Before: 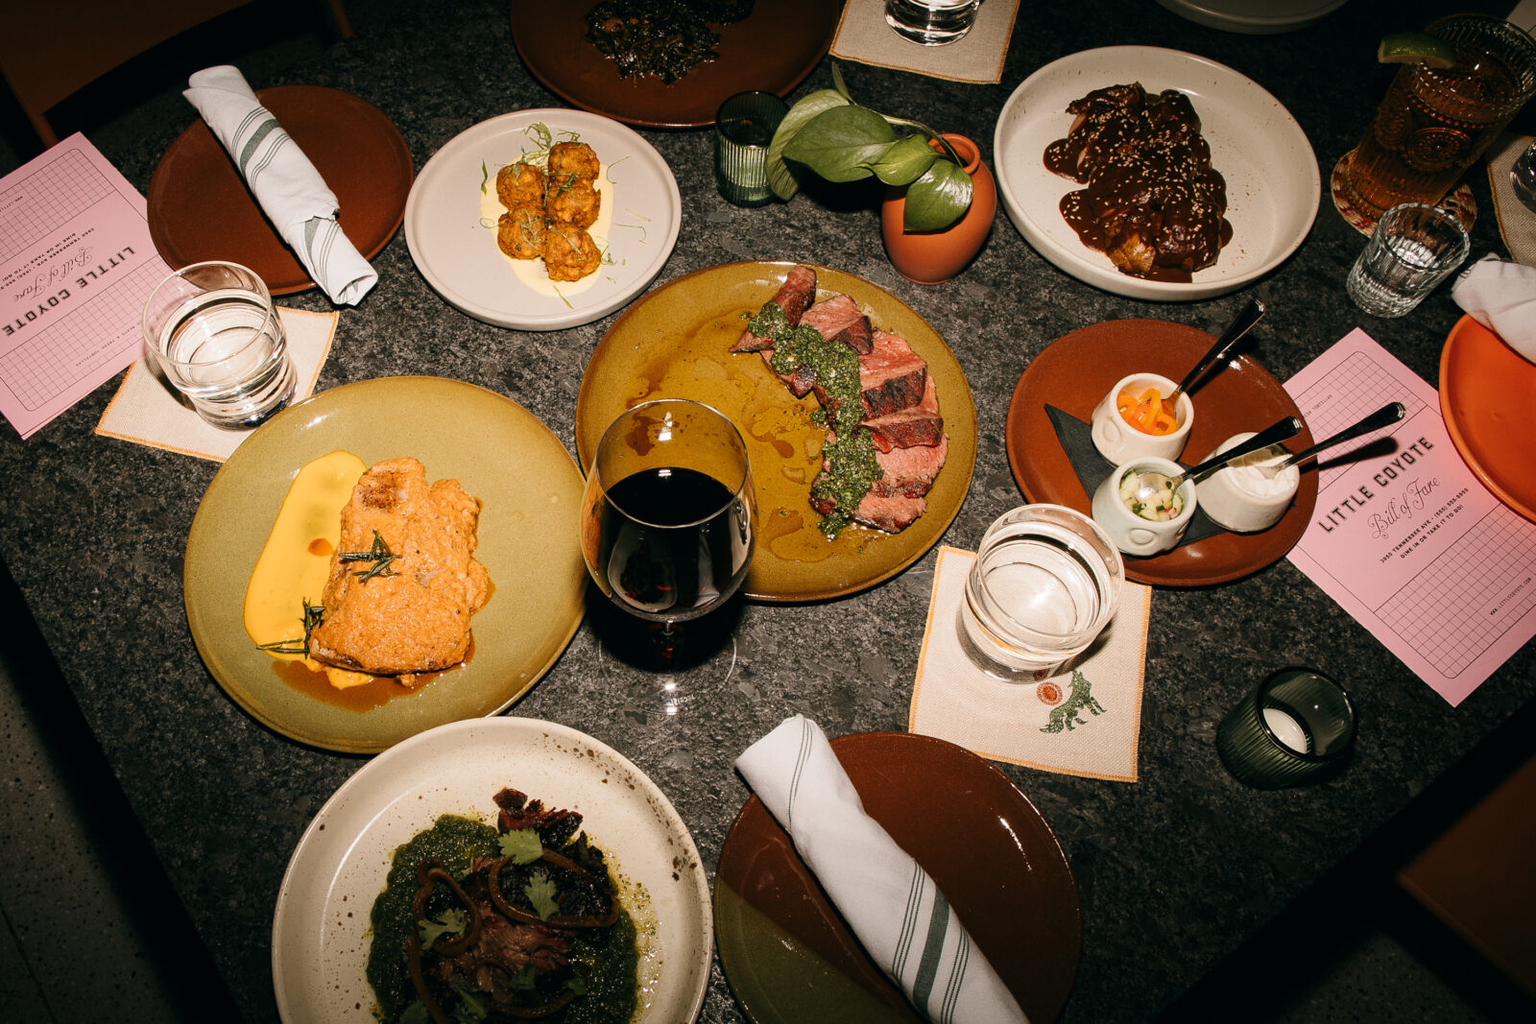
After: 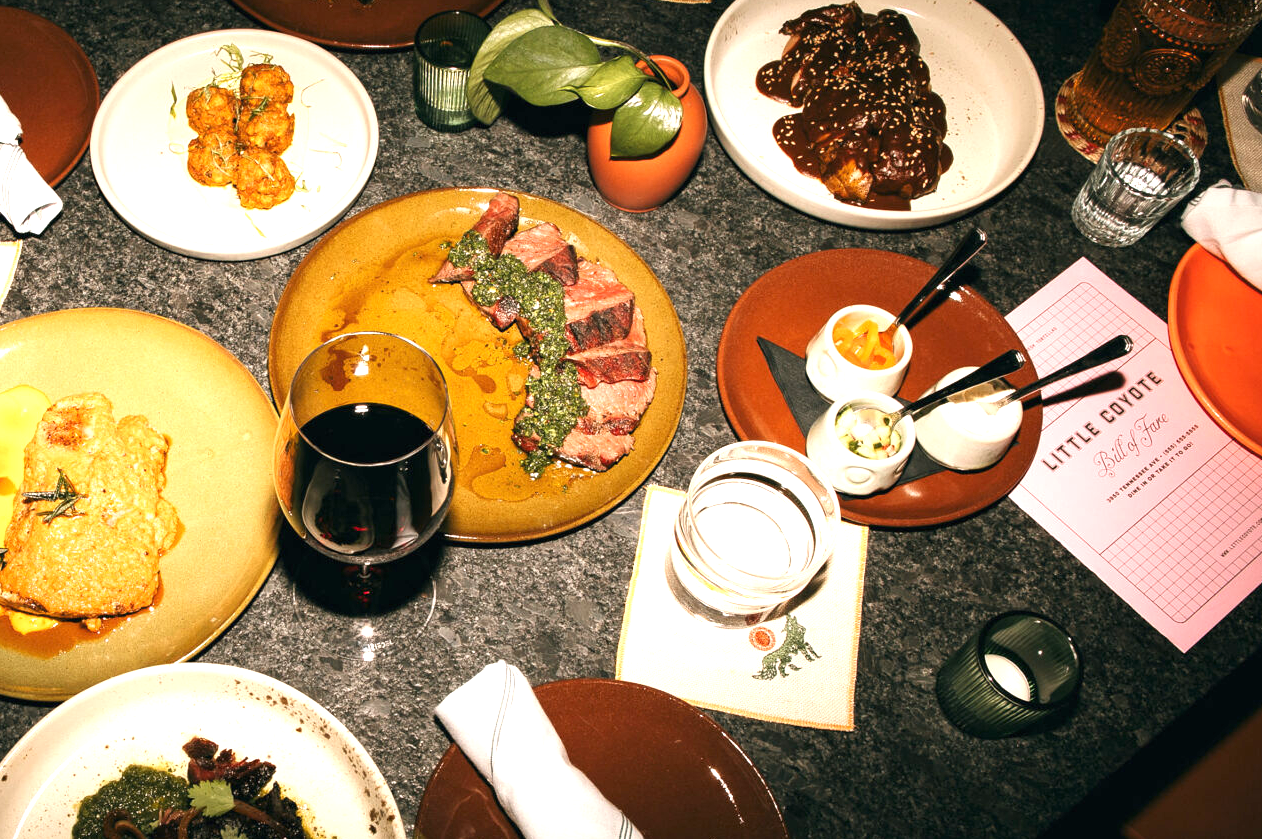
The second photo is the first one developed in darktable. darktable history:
white balance: red 1, blue 1
crop and rotate: left 20.74%, top 7.912%, right 0.375%, bottom 13.378%
exposure: black level correction 0, exposure 1.125 EV, compensate exposure bias true, compensate highlight preservation false
